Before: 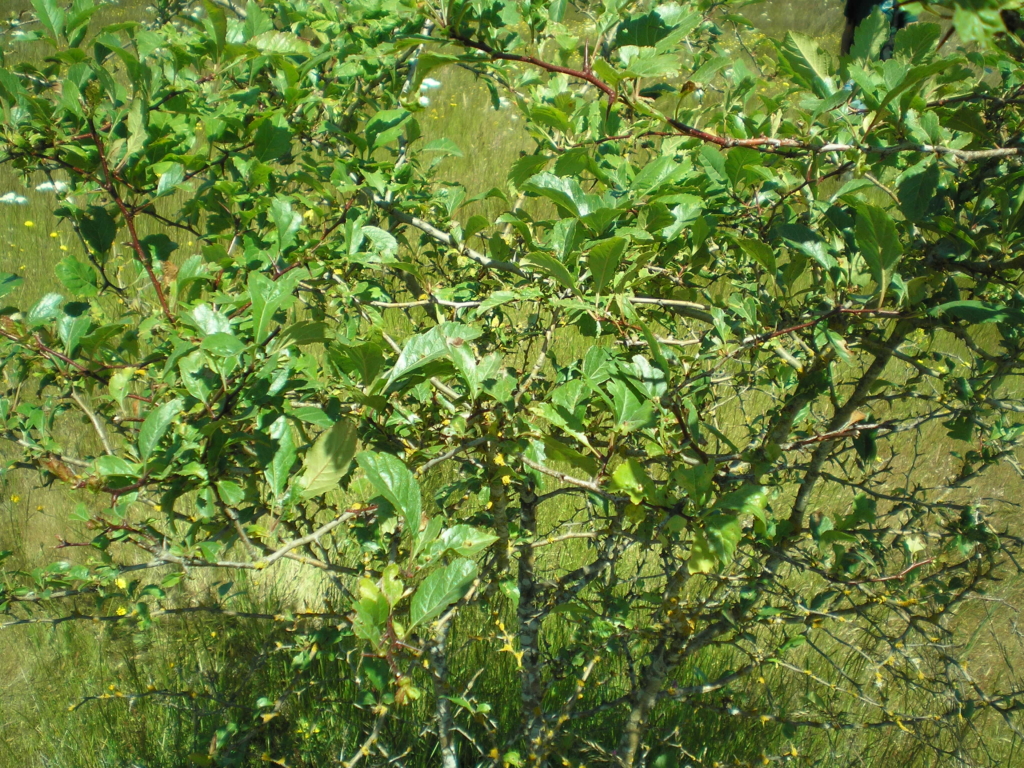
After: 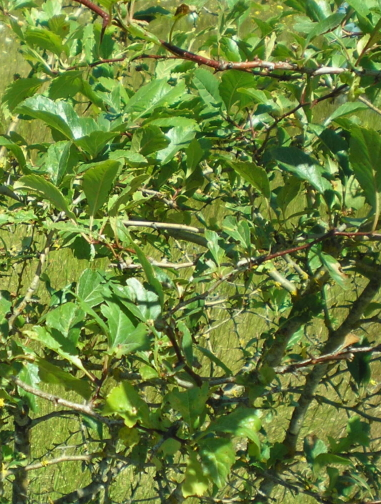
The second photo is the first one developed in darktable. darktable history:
crop and rotate: left 49.453%, top 10.085%, right 13.267%, bottom 24.17%
